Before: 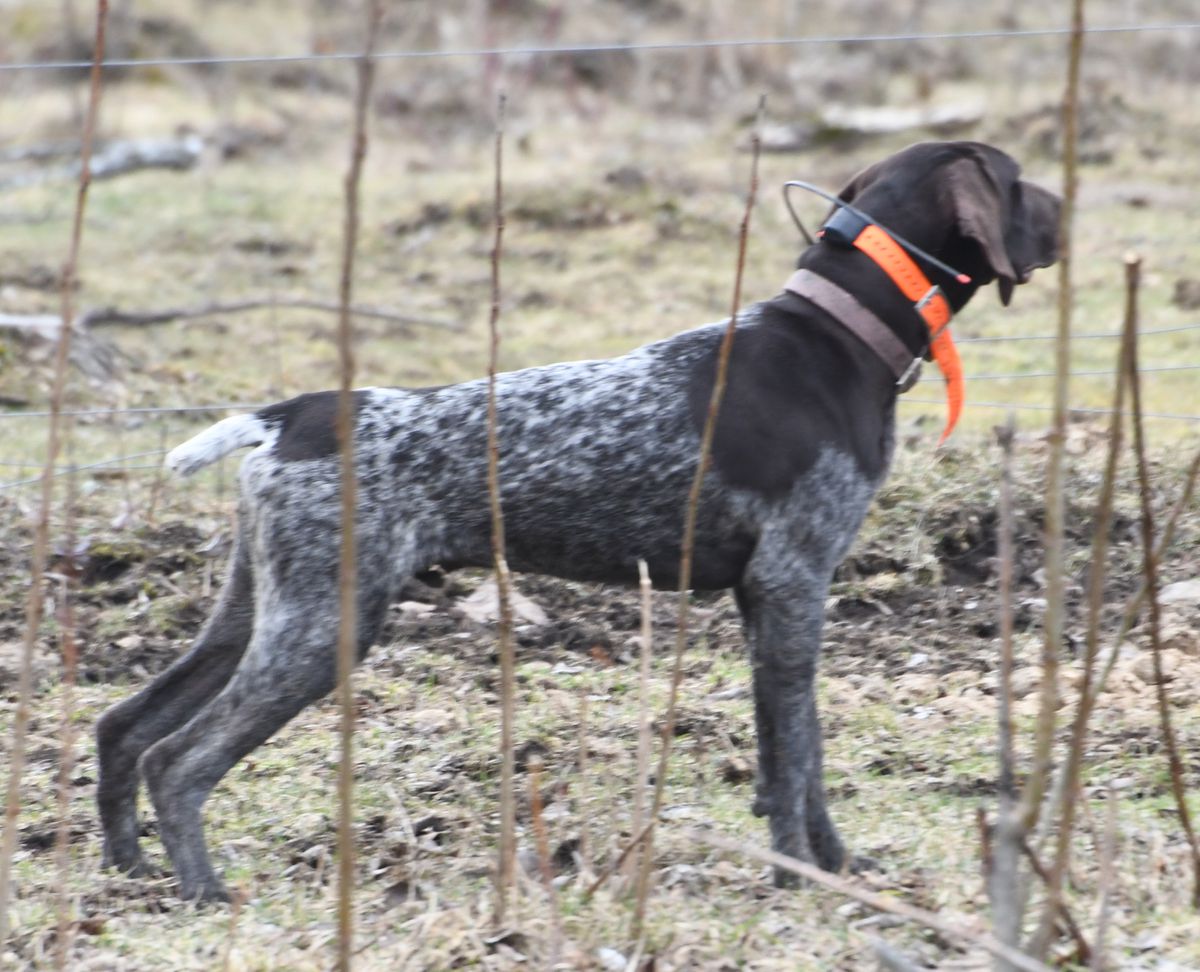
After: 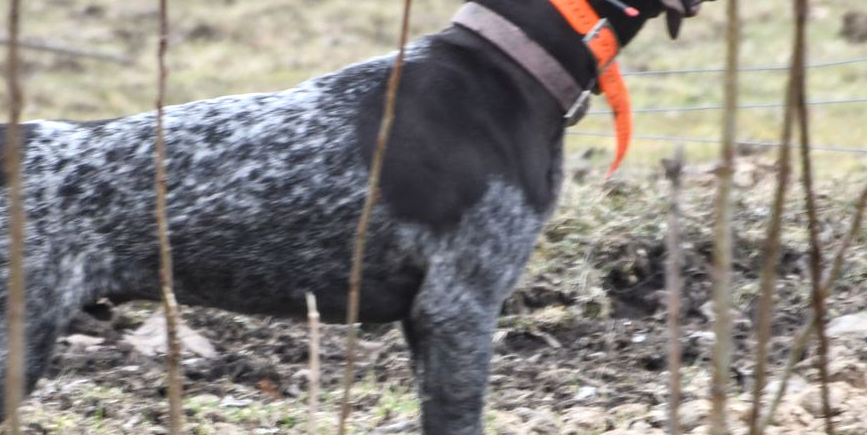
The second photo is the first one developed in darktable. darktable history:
local contrast: on, module defaults
crop and rotate: left 27.721%, top 27.516%, bottom 27.719%
